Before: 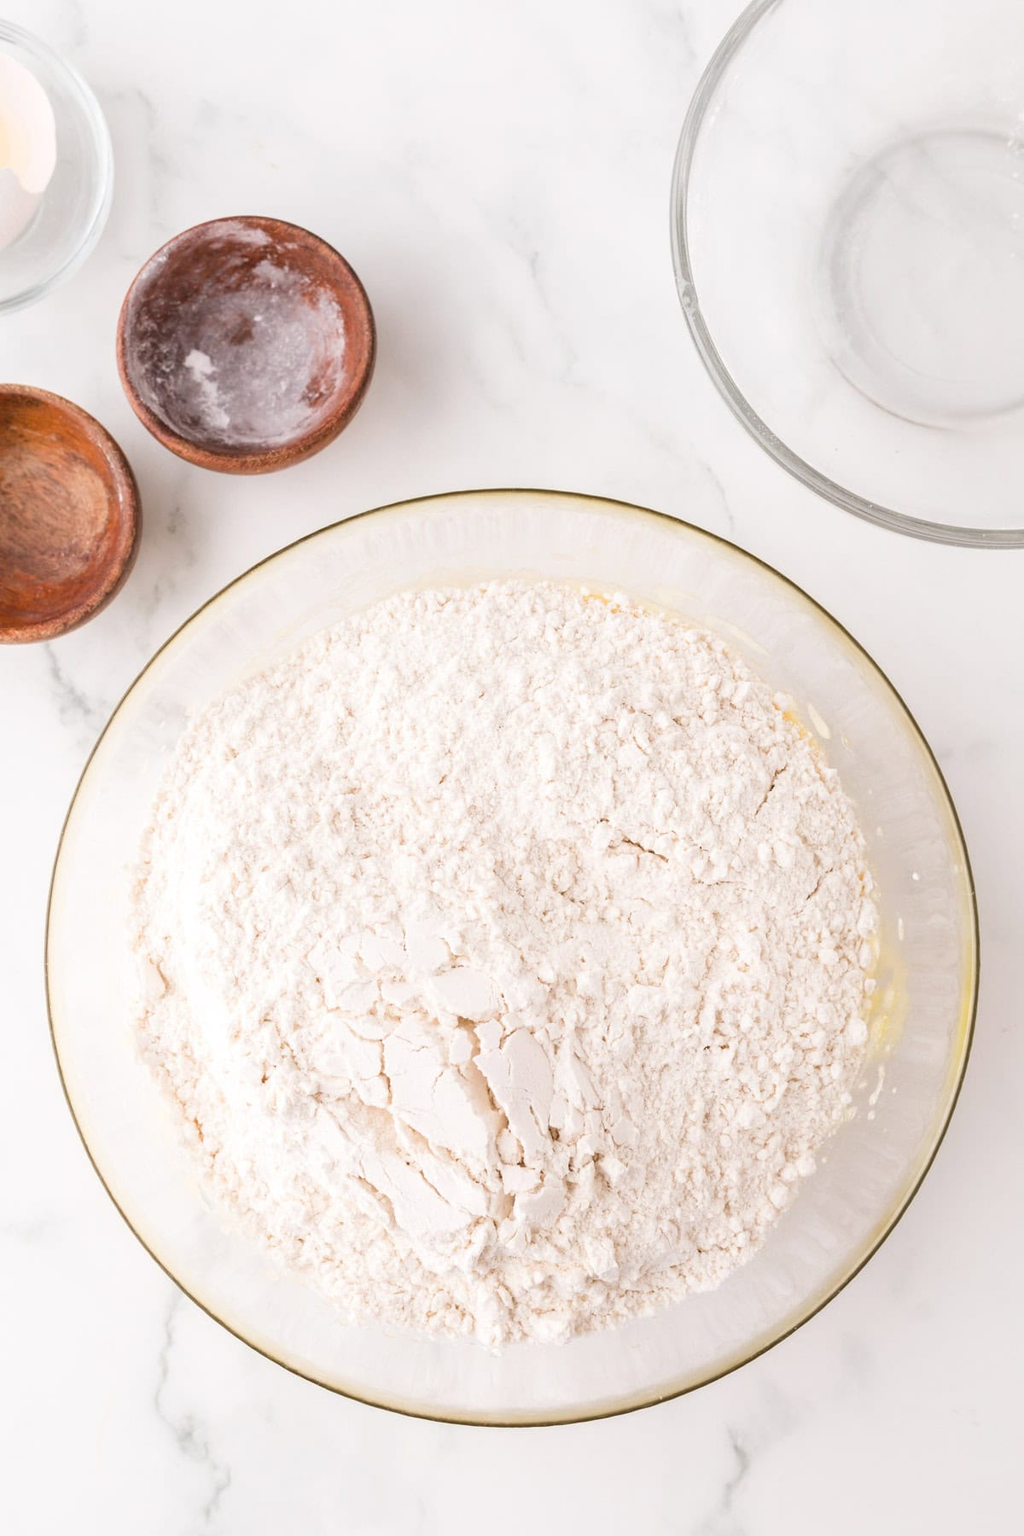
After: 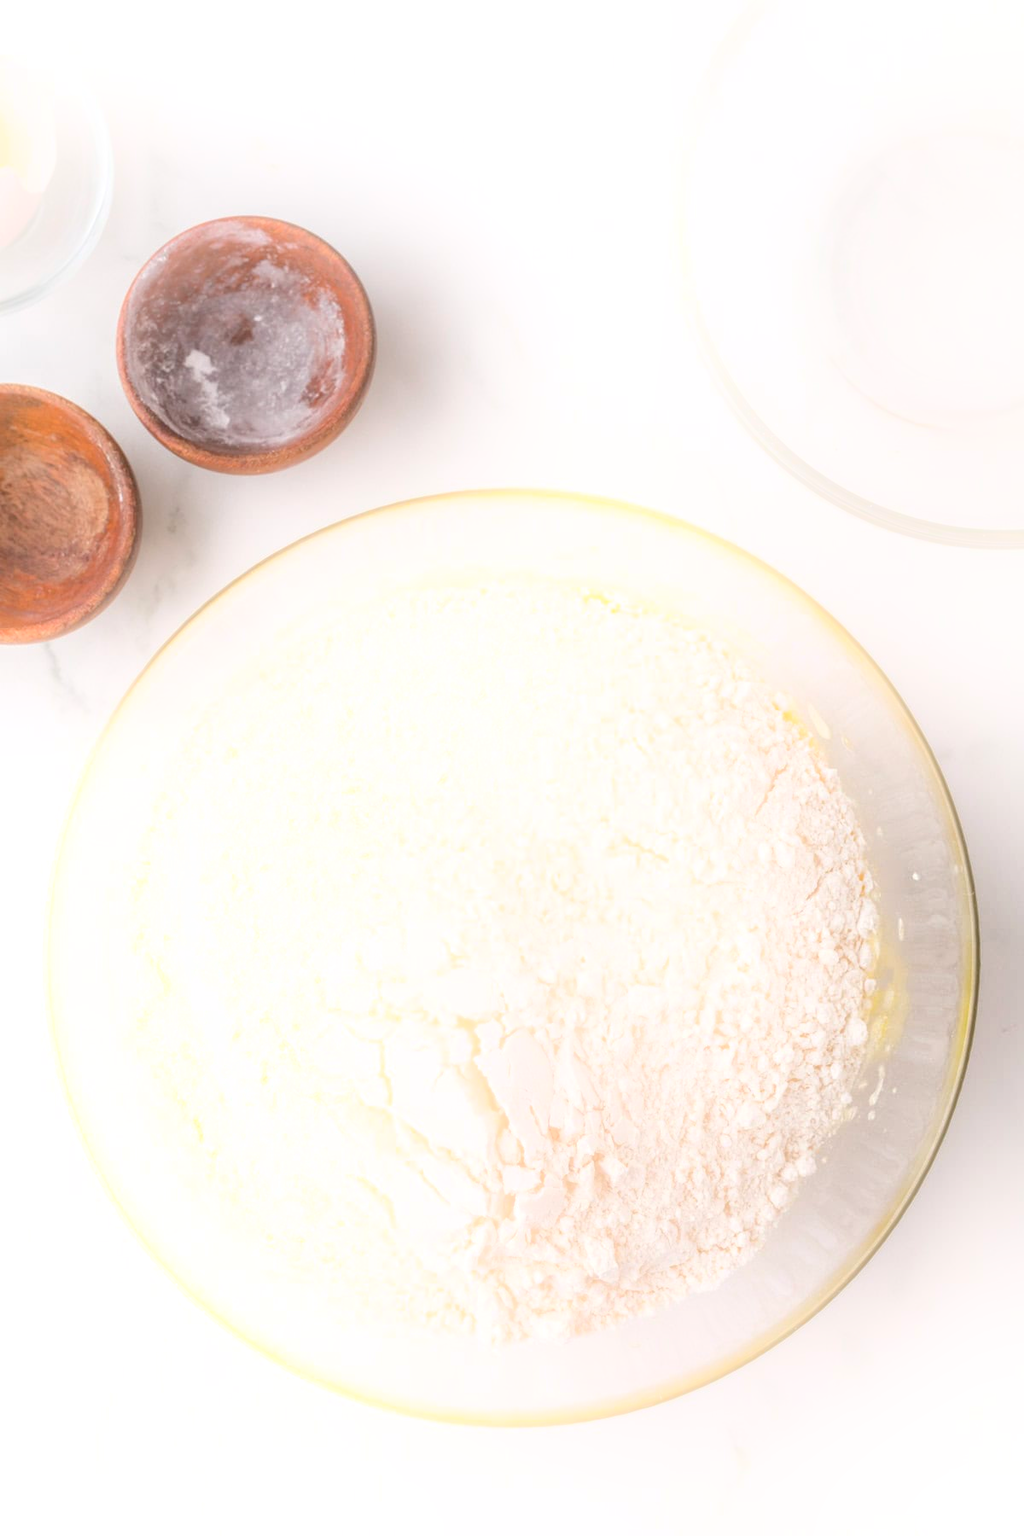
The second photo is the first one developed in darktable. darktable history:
shadows and highlights: on, module defaults
bloom: on, module defaults
exposure: exposure 0.014 EV, compensate highlight preservation false
local contrast: detail 130%
